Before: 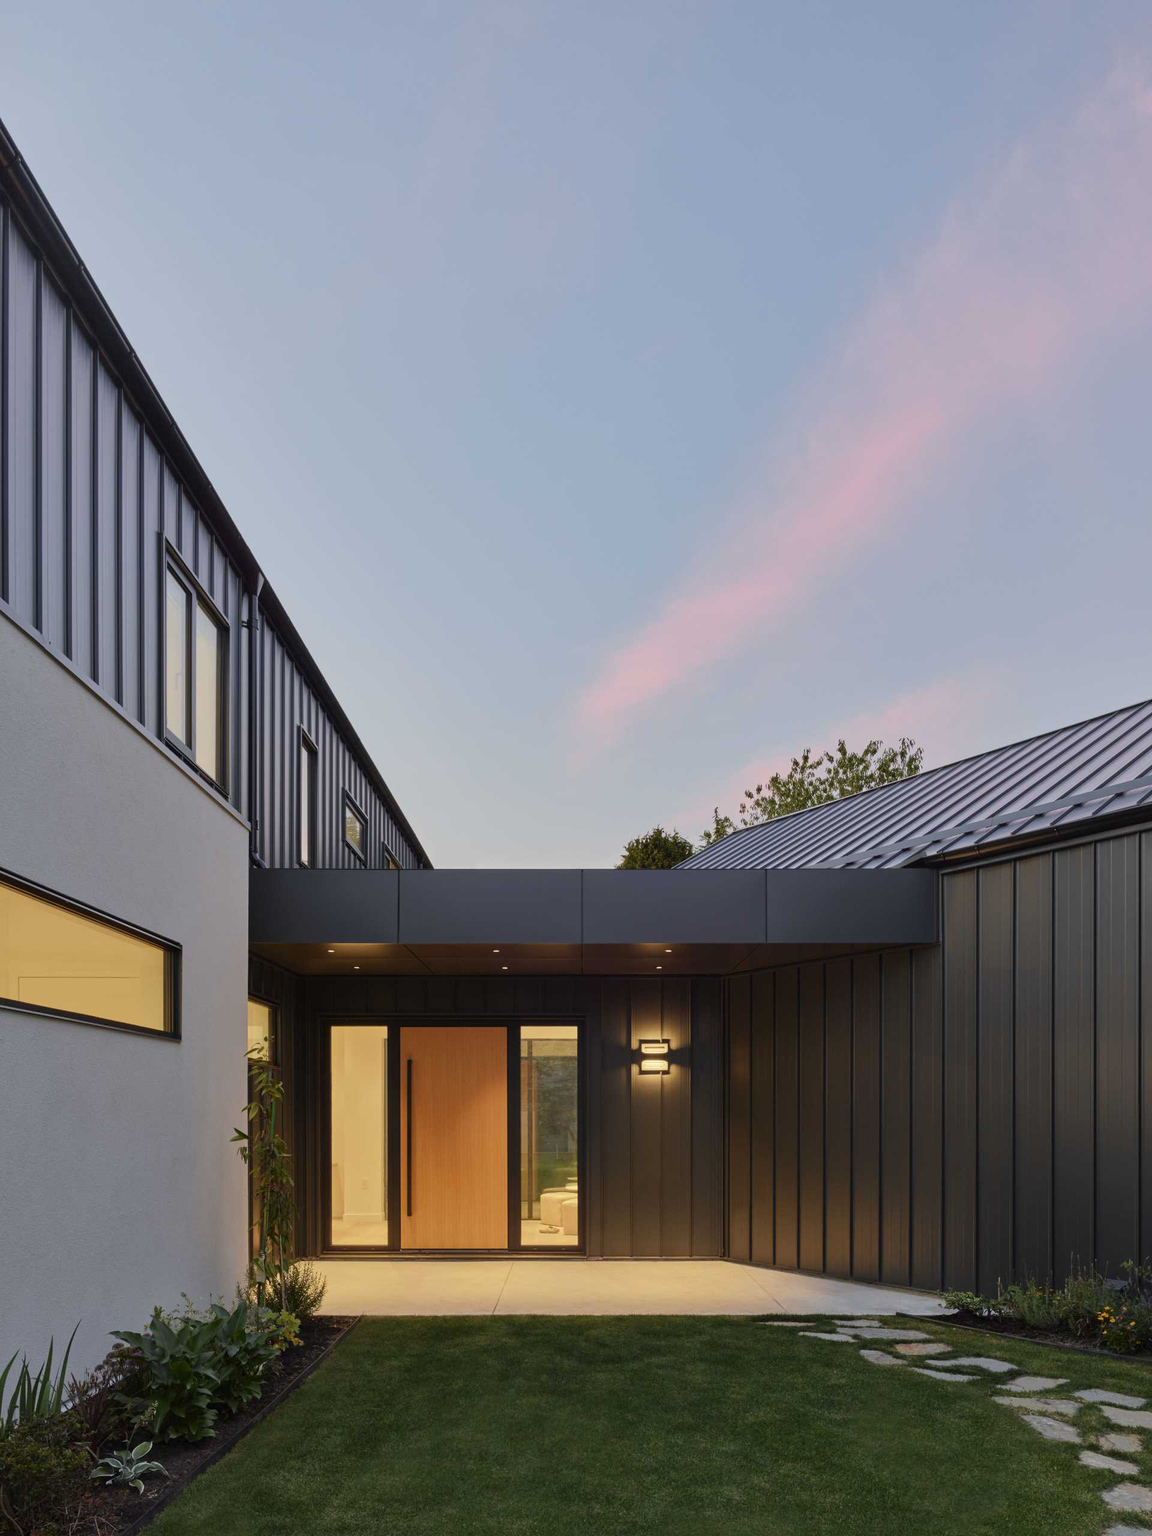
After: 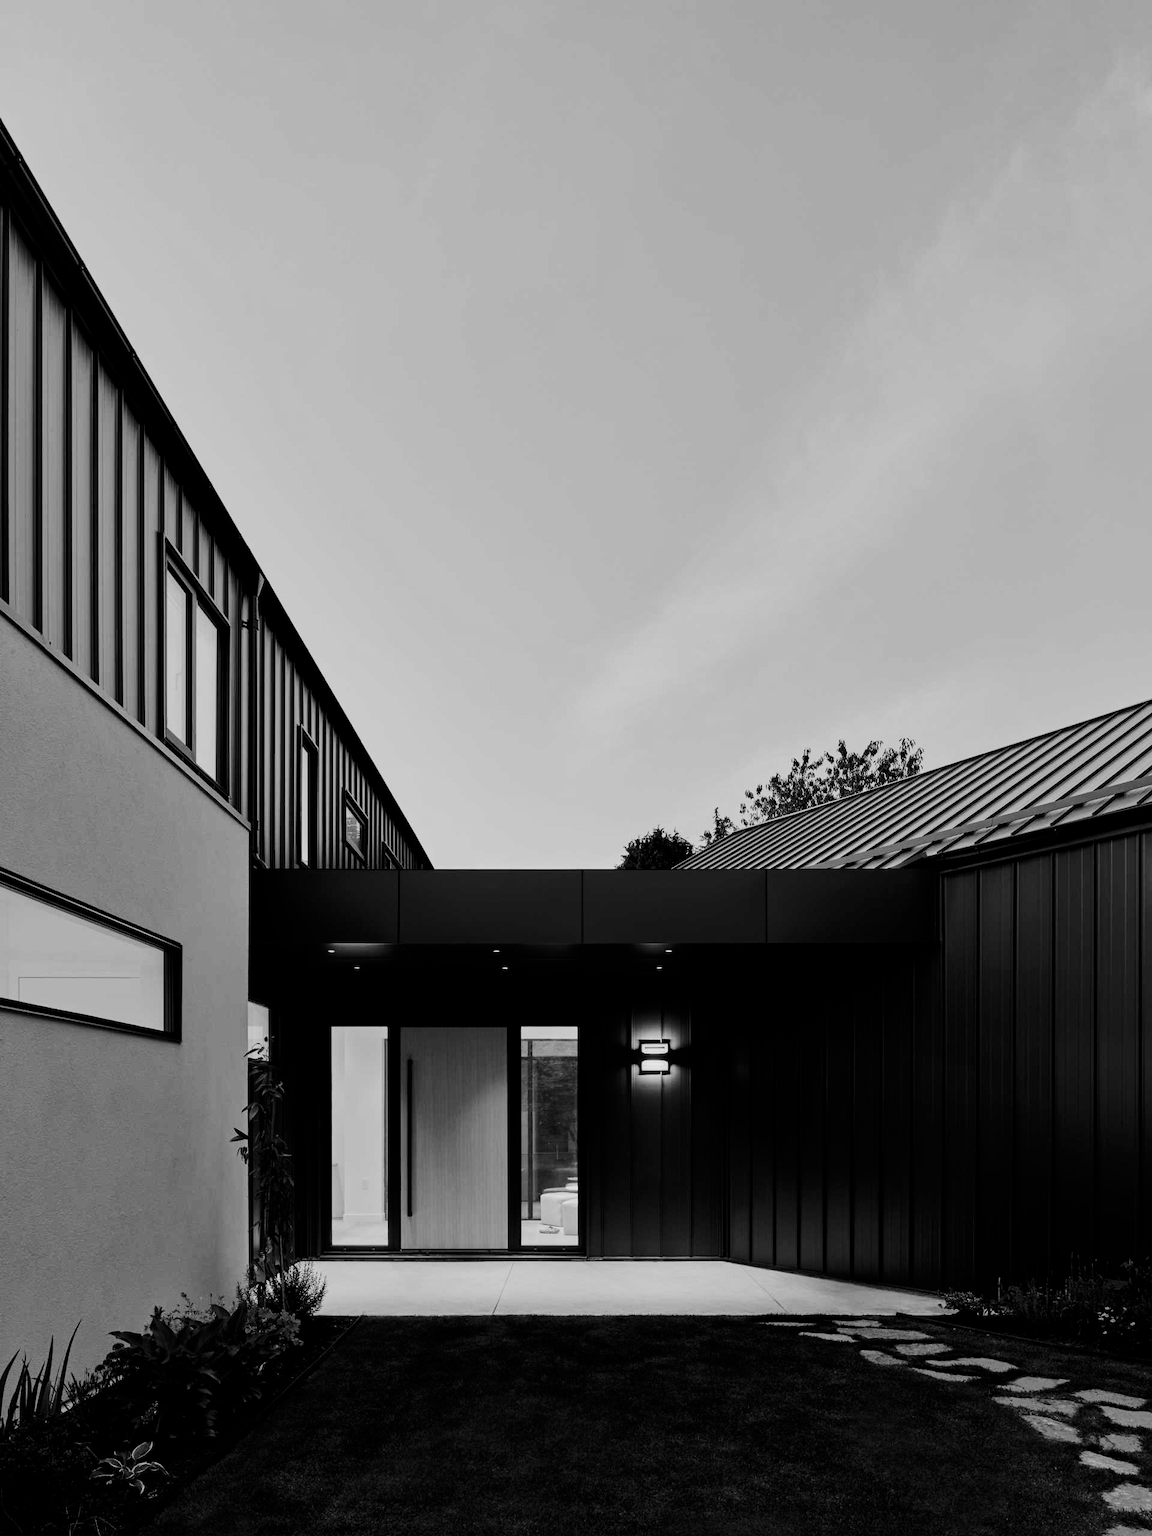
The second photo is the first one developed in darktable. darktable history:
filmic rgb: black relative exposure -5 EV, hardness 2.88, contrast 1.4, highlights saturation mix -20%
contrast brightness saturation: contrast 0.2, brightness -0.11, saturation 0.1
monochrome: on, module defaults
